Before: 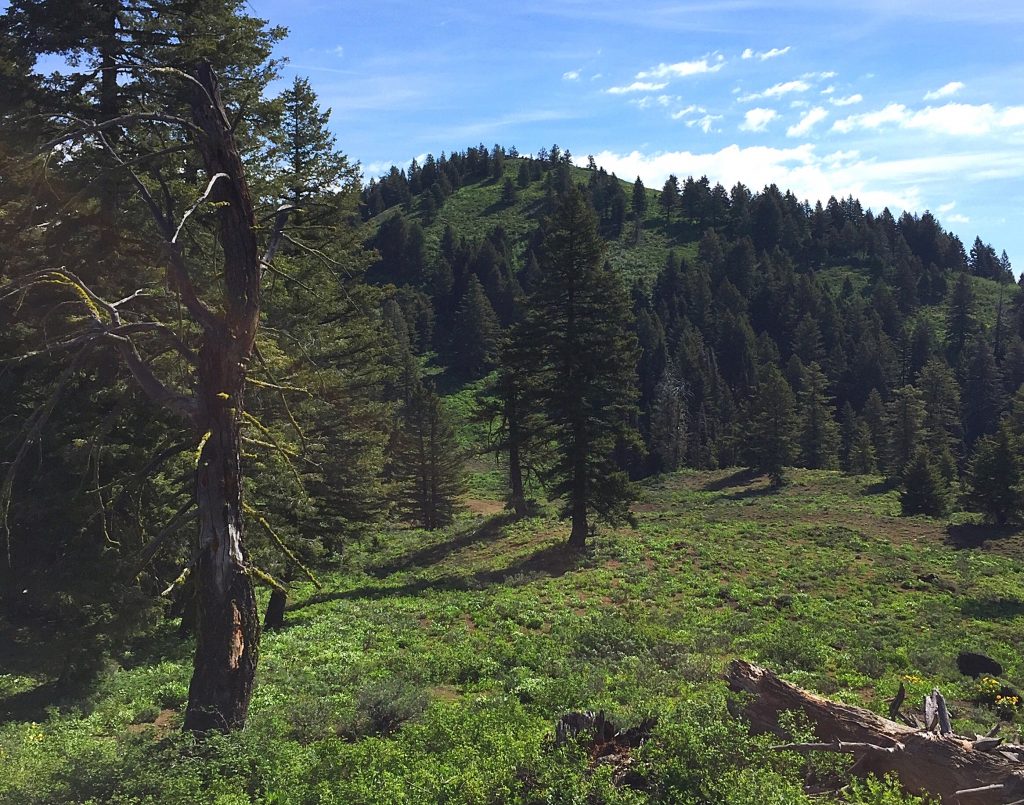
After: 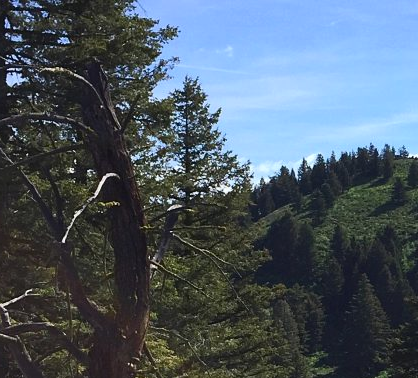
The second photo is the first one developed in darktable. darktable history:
crop and rotate: left 10.831%, top 0.08%, right 48.288%, bottom 52.952%
contrast brightness saturation: contrast 0.141
